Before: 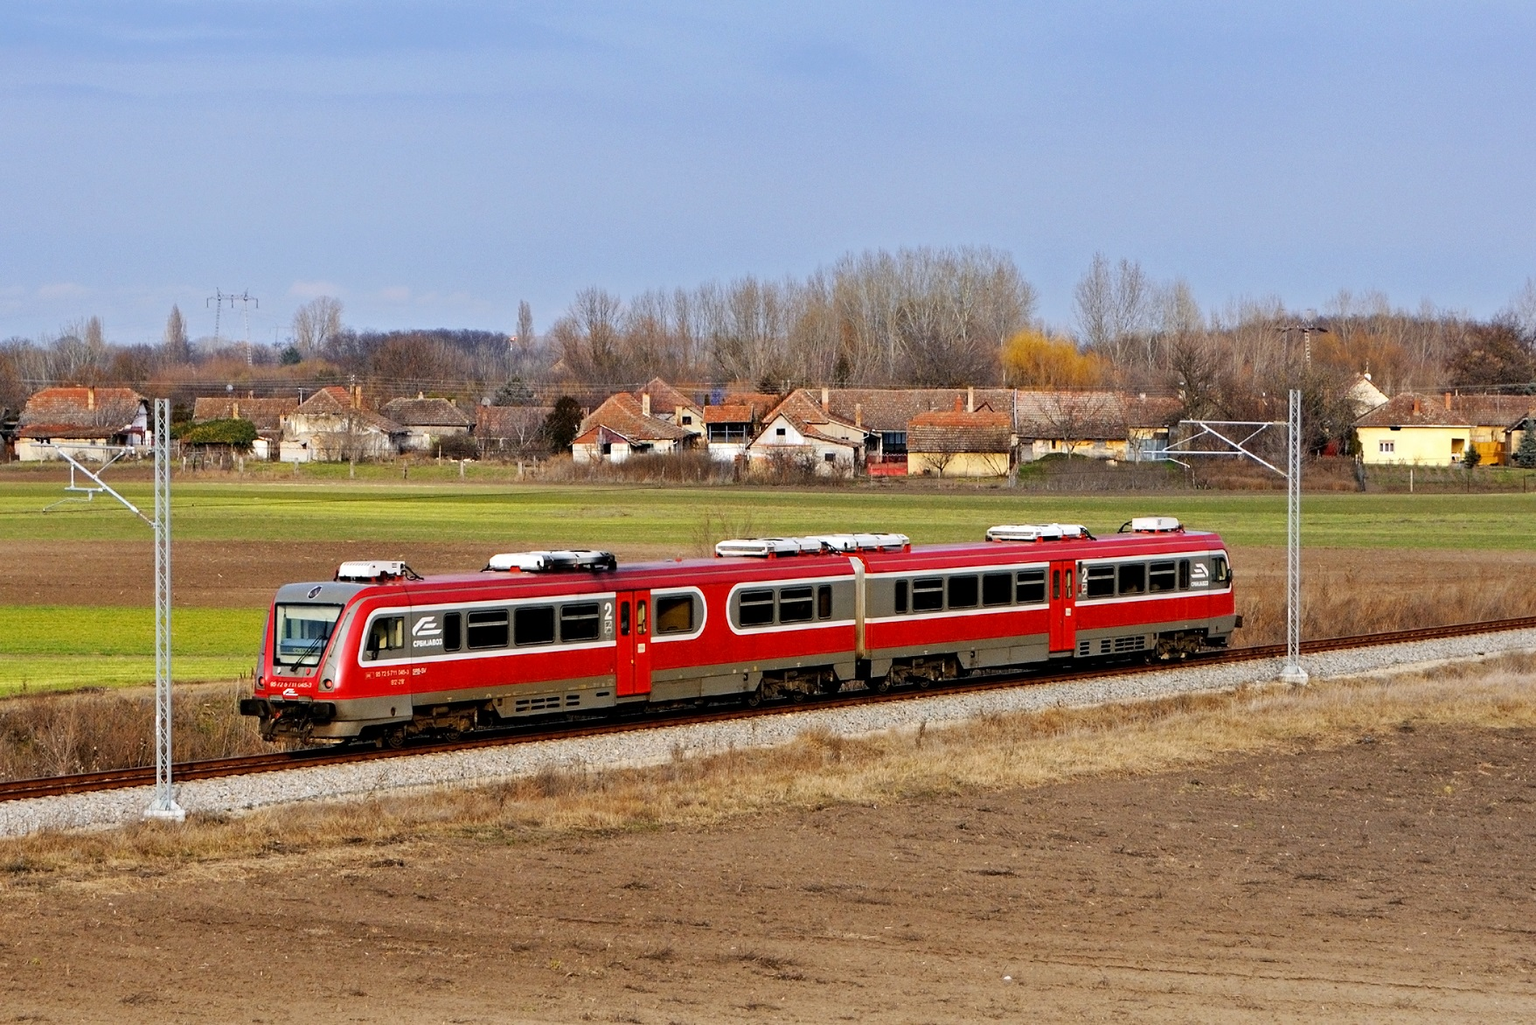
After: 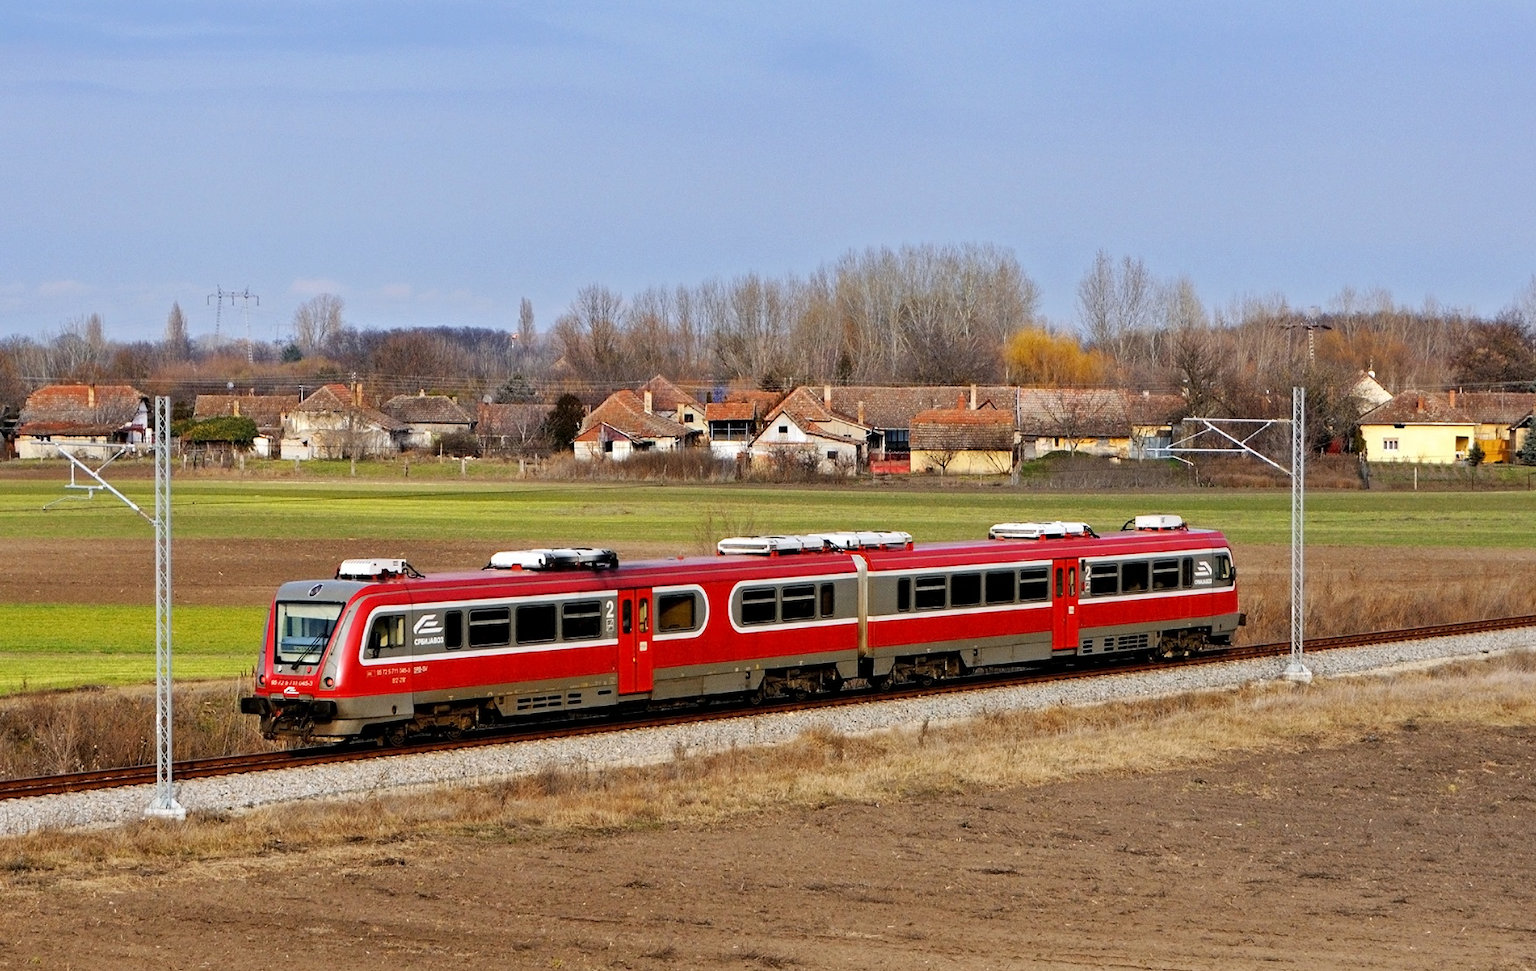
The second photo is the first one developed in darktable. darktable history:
crop: top 0.378%, right 0.255%, bottom 5.082%
